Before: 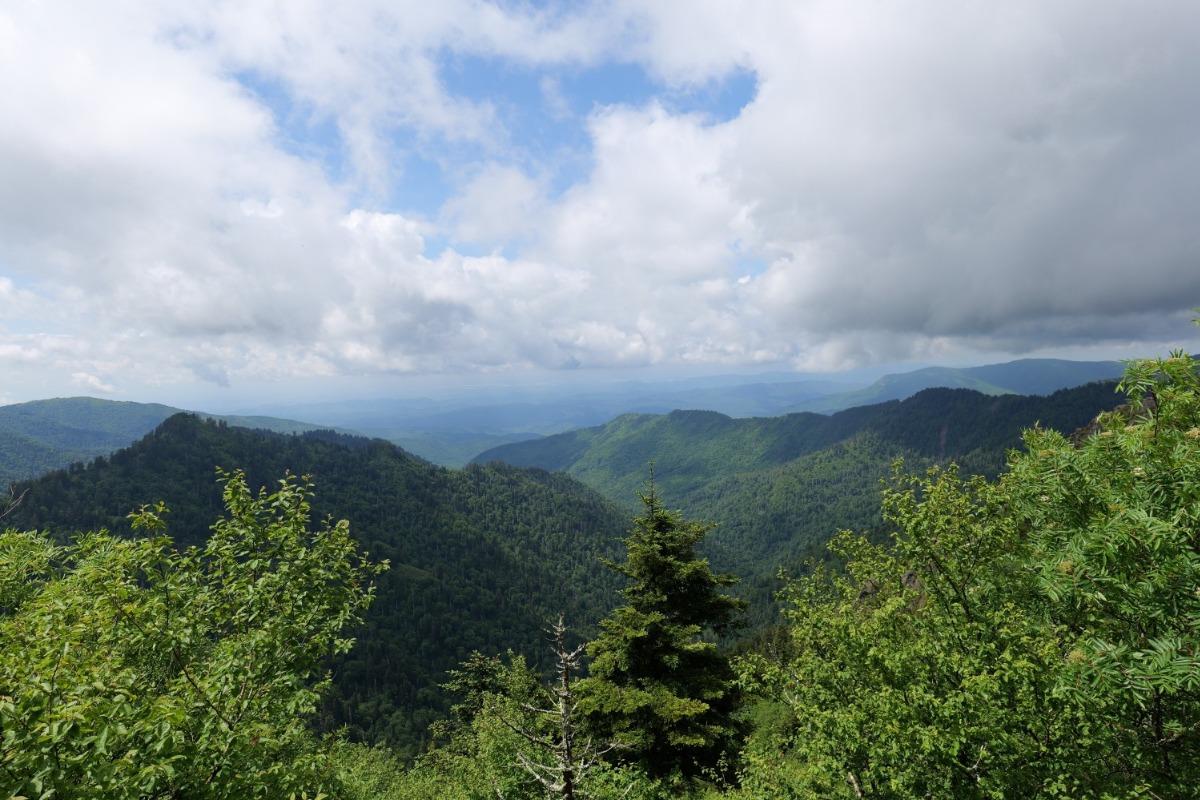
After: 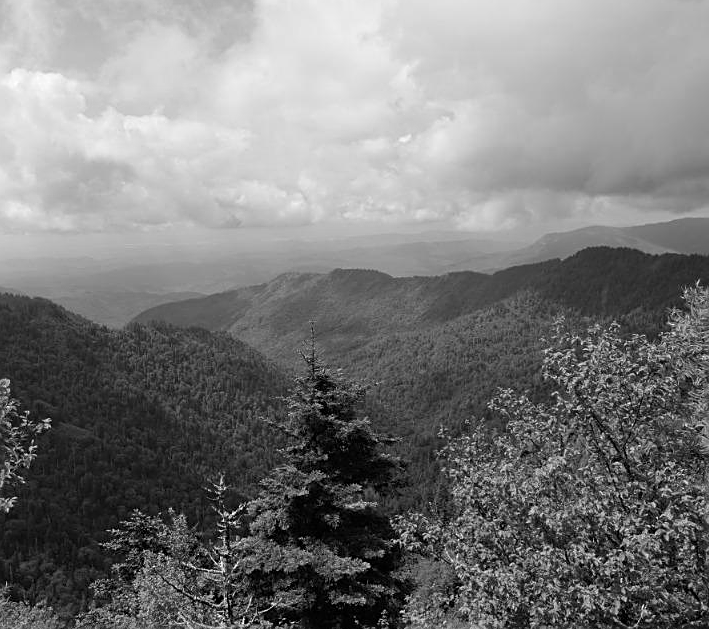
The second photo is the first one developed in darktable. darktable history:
monochrome: on, module defaults
crop and rotate: left 28.256%, top 17.734%, right 12.656%, bottom 3.573%
color correction: highlights a* -20.17, highlights b* 20.27, shadows a* 20.03, shadows b* -20.46, saturation 0.43
sharpen: on, module defaults
